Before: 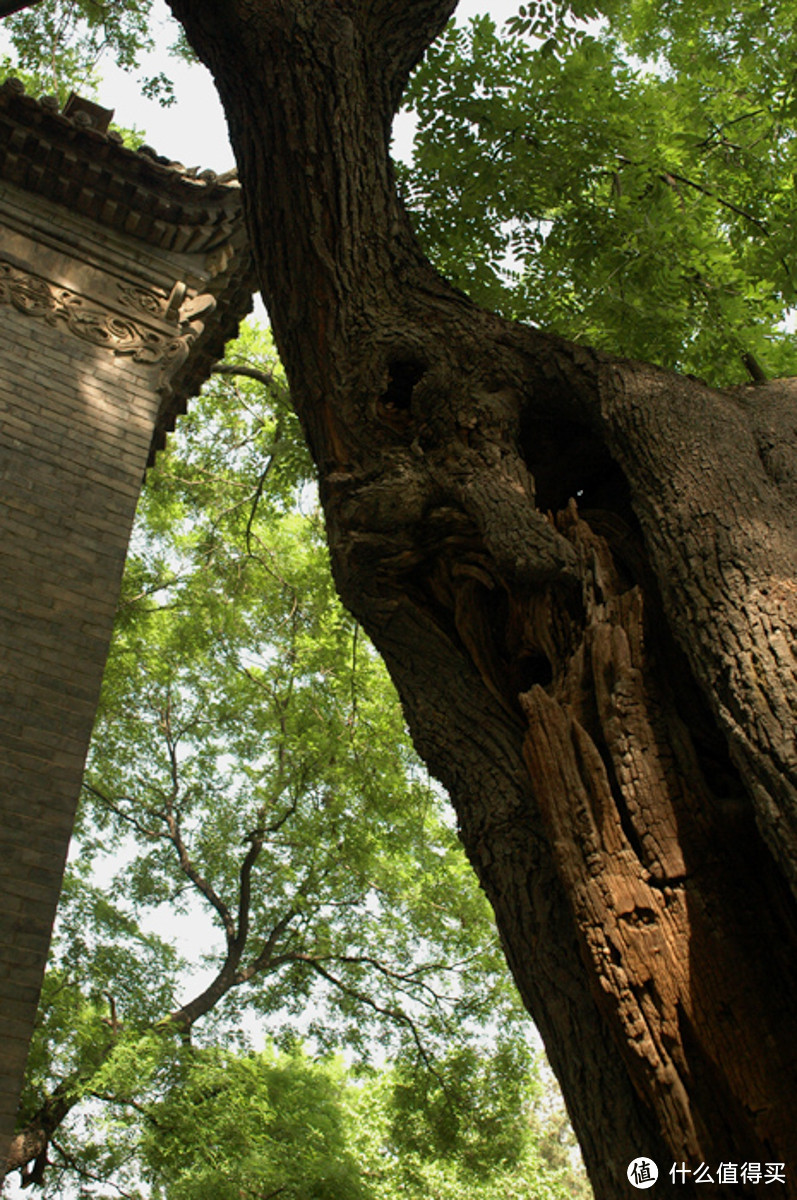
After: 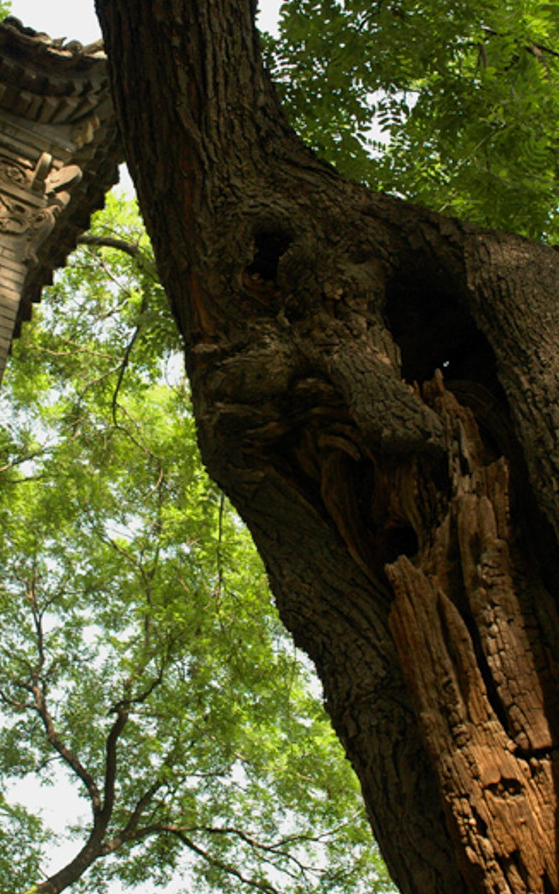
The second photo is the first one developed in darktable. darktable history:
crop and rotate: left 16.86%, top 10.813%, right 12.921%, bottom 14.615%
color correction: highlights b* -0.052, saturation 1.09
